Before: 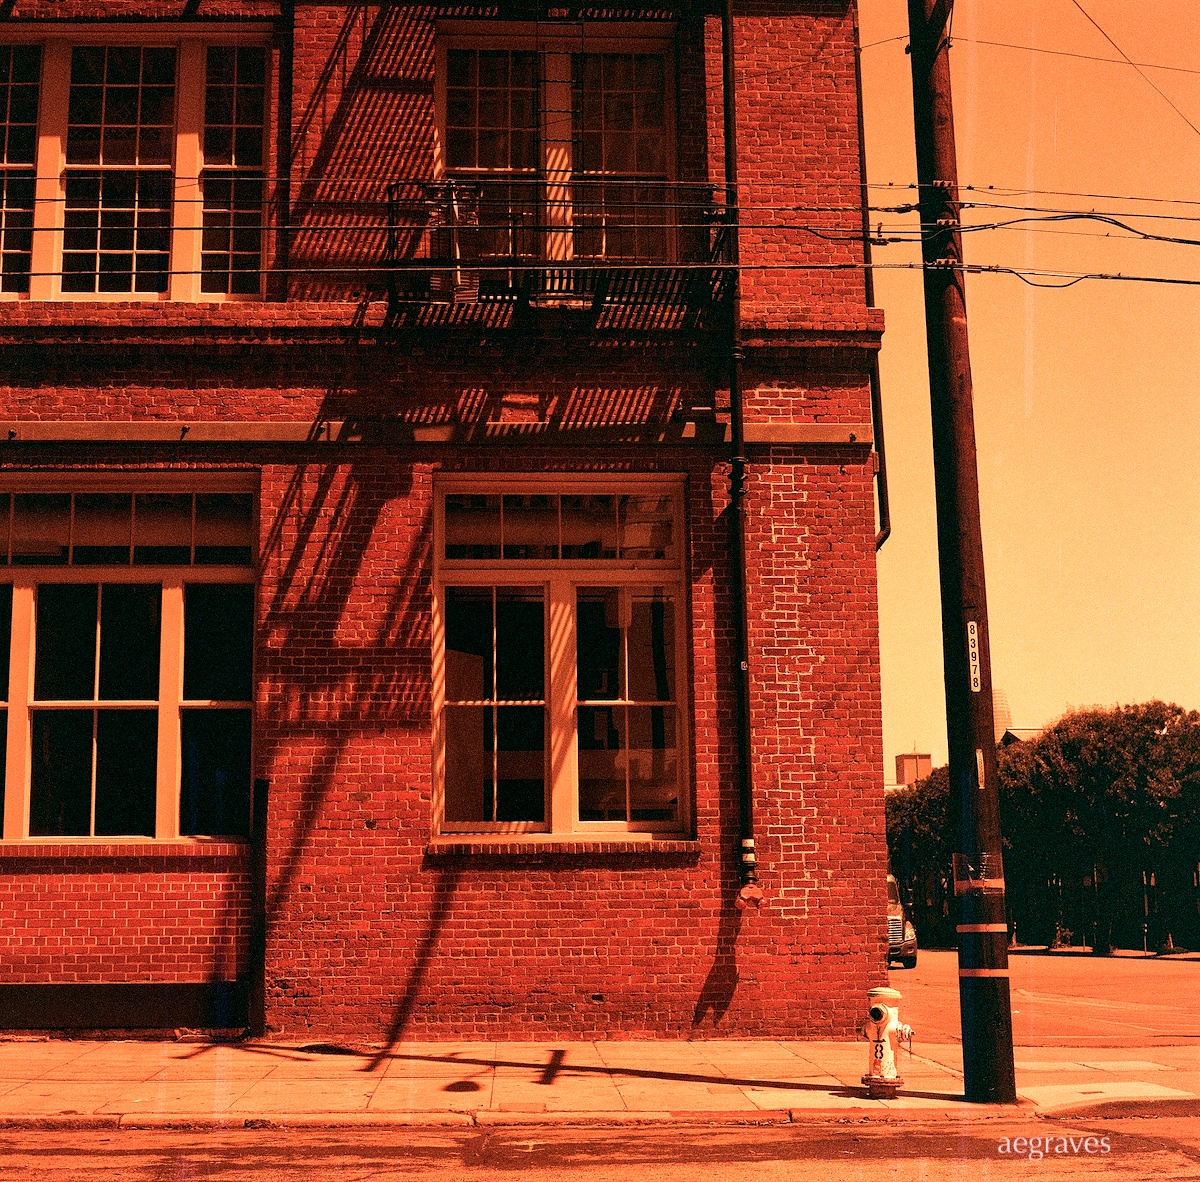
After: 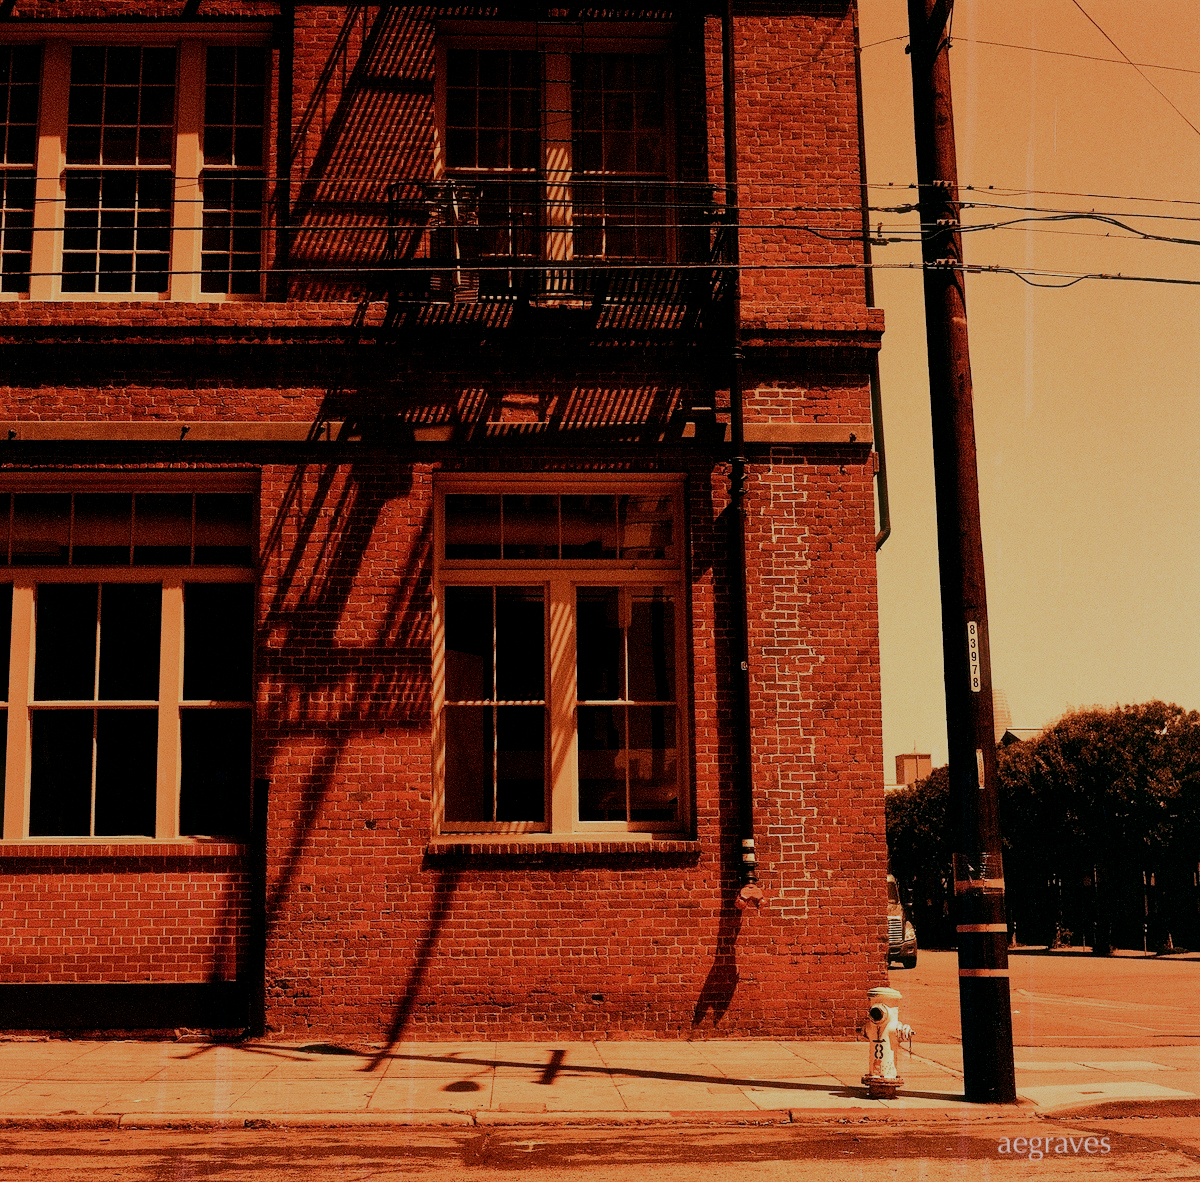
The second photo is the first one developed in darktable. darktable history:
filmic rgb: middle gray luminance 29%, black relative exposure -10.3 EV, white relative exposure 5.5 EV, threshold 6 EV, target black luminance 0%, hardness 3.95, latitude 2.04%, contrast 1.132, highlights saturation mix 5%, shadows ↔ highlights balance 15.11%, add noise in highlights 0, preserve chrominance no, color science v3 (2019), use custom middle-gray values true, iterations of high-quality reconstruction 0, contrast in highlights soft, enable highlight reconstruction true
color zones: curves: ch1 [(0, 0.469) (0.001, 0.469) (0.12, 0.446) (0.248, 0.469) (0.5, 0.5) (0.748, 0.5) (0.999, 0.469) (1, 0.469)]
rotate and perspective: automatic cropping off
haze removal: strength -0.05
exposure: exposure 0.197 EV, compensate highlight preservation false
